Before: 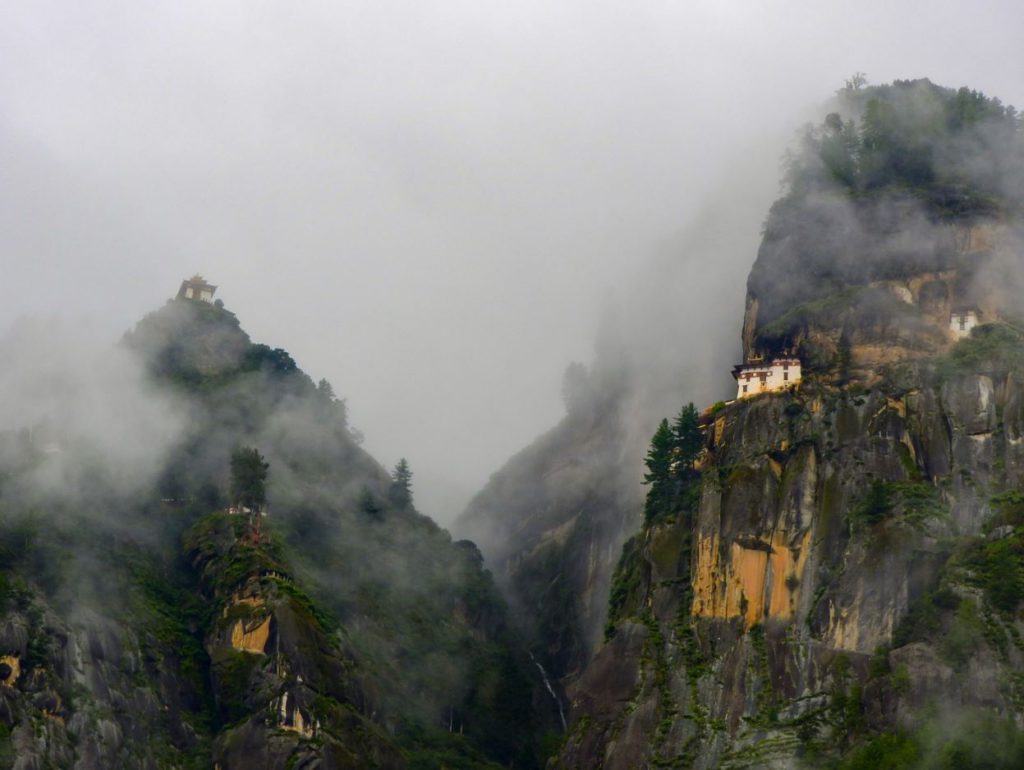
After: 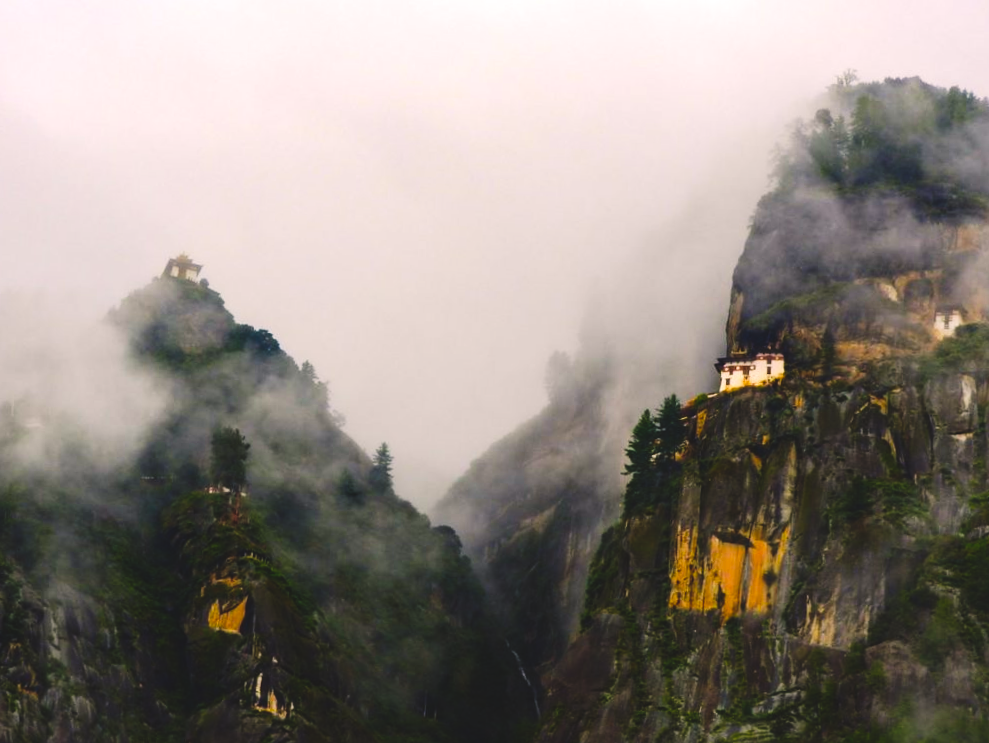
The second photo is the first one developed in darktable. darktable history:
color correction: highlights a* 5.95, highlights b* 4.81
crop and rotate: angle -1.53°
color balance rgb: linear chroma grading › global chroma 9.993%, perceptual saturation grading › global saturation 1.666%, perceptual saturation grading › highlights -1.335%, perceptual saturation grading › mid-tones 4.376%, perceptual saturation grading › shadows 7.595%, perceptual brilliance grading › highlights 16.205%, perceptual brilliance grading › mid-tones 6.305%, perceptual brilliance grading › shadows -14.78%, global vibrance 20%
tone curve: curves: ch0 [(0, 0.087) (0.175, 0.178) (0.466, 0.498) (0.715, 0.764) (1, 0.961)]; ch1 [(0, 0) (0.437, 0.398) (0.476, 0.466) (0.505, 0.505) (0.534, 0.544) (0.612, 0.605) (0.641, 0.643) (1, 1)]; ch2 [(0, 0) (0.359, 0.379) (0.427, 0.453) (0.489, 0.495) (0.531, 0.534) (0.579, 0.579) (1, 1)], preserve colors none
